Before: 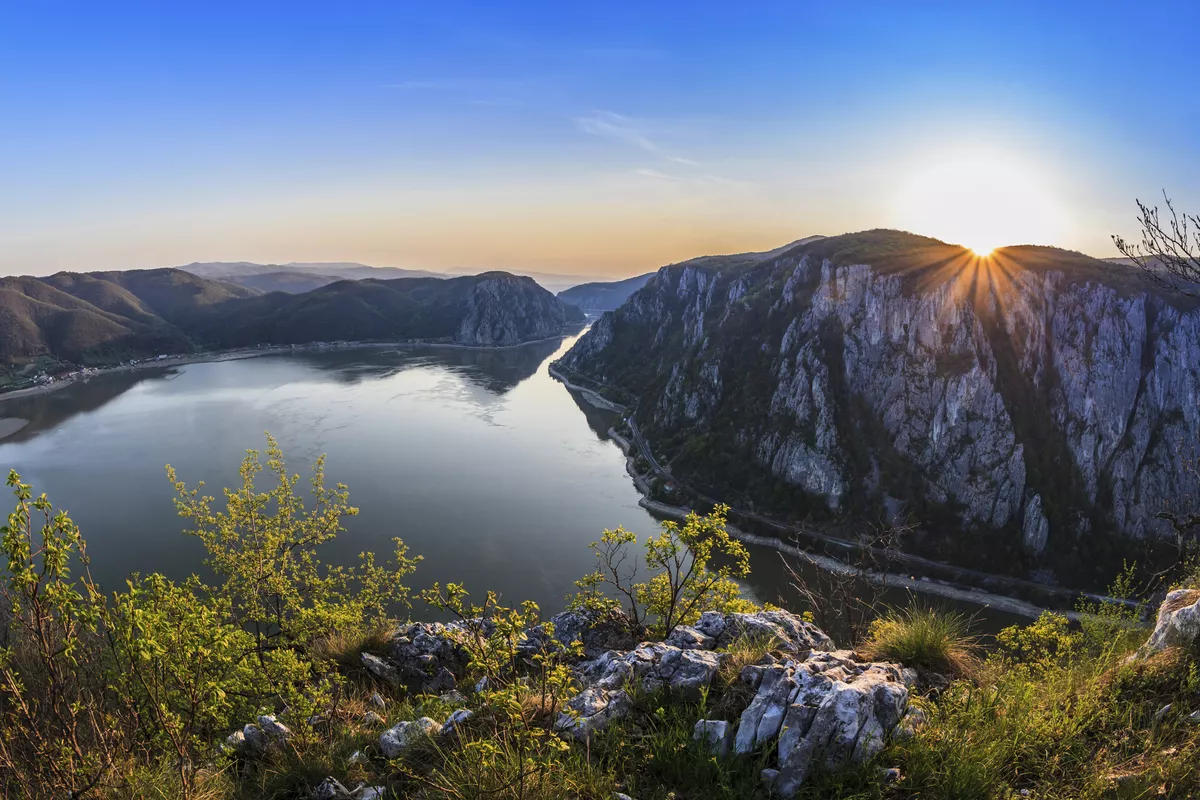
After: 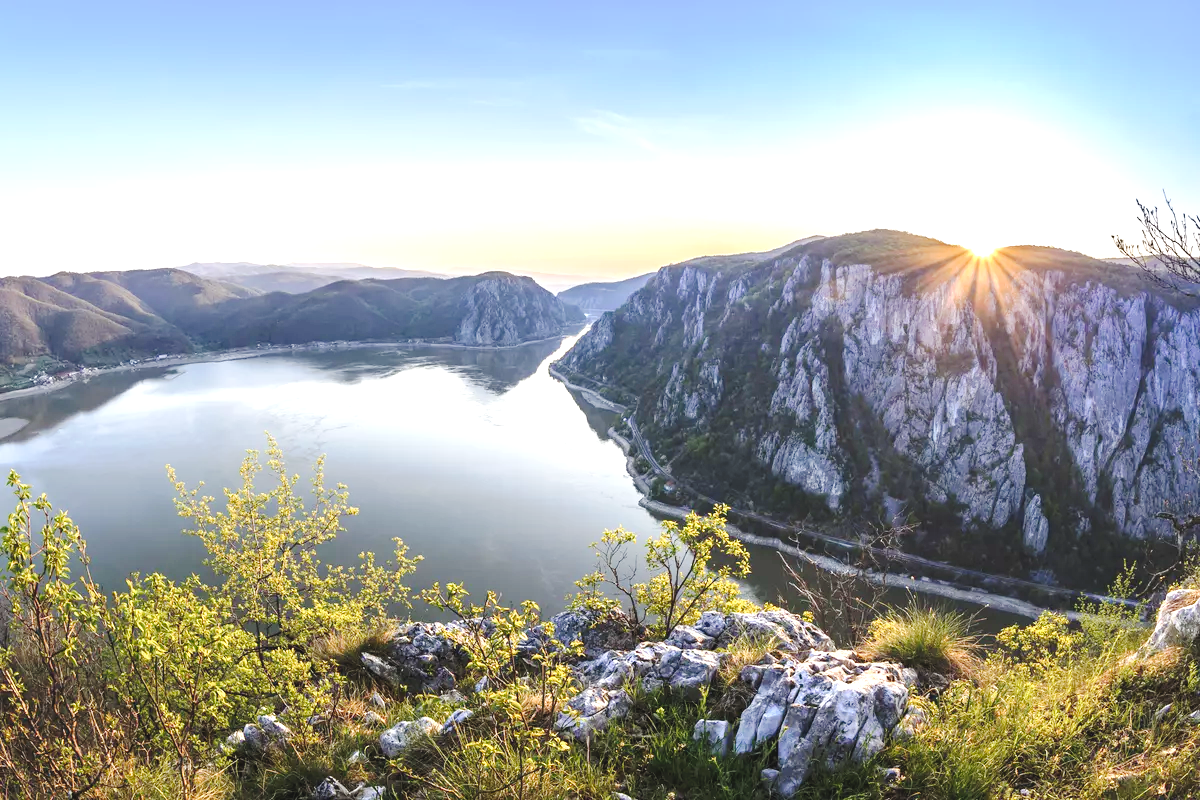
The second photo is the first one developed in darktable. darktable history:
tone curve: curves: ch0 [(0, 0) (0.003, 0.039) (0.011, 0.041) (0.025, 0.048) (0.044, 0.065) (0.069, 0.084) (0.1, 0.104) (0.136, 0.137) (0.177, 0.19) (0.224, 0.245) (0.277, 0.32) (0.335, 0.409) (0.399, 0.496) (0.468, 0.58) (0.543, 0.656) (0.623, 0.733) (0.709, 0.796) (0.801, 0.852) (0.898, 0.93) (1, 1)], preserve colors none
exposure: black level correction -0.002, exposure 1.115 EV, compensate highlight preservation false
